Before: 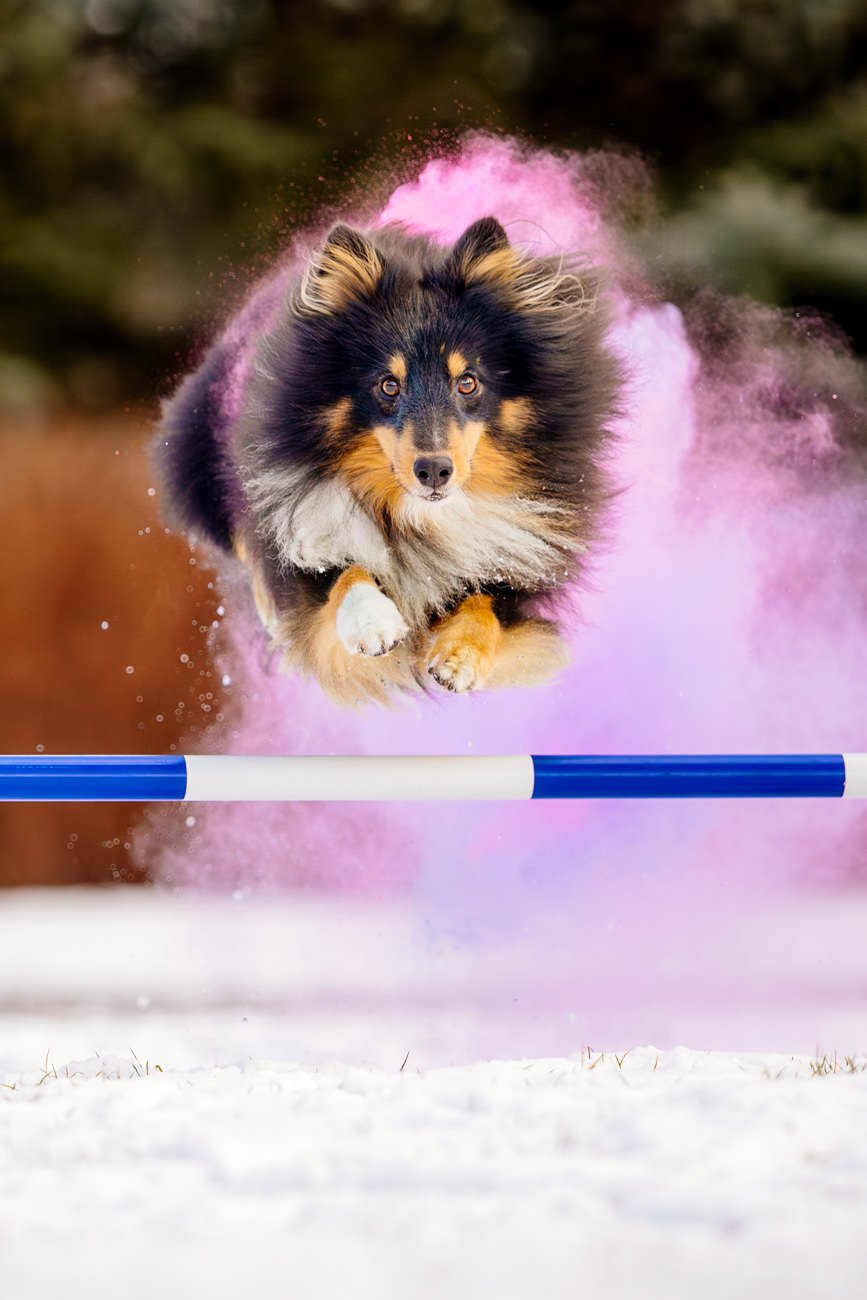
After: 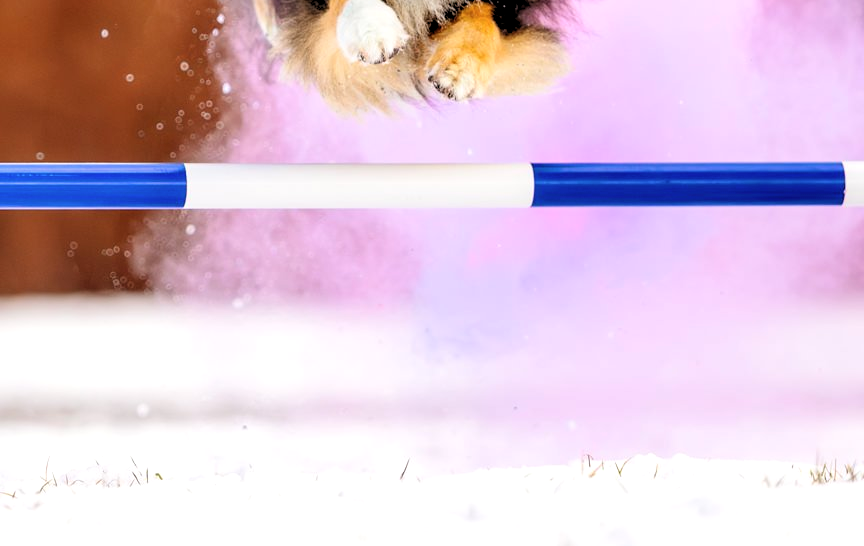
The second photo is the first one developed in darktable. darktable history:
crop: top 45.551%, bottom 12.262%
levels: levels [0.018, 0.493, 1]
contrast brightness saturation: saturation -0.05
rgb levels: levels [[0.01, 0.419, 0.839], [0, 0.5, 1], [0, 0.5, 1]]
